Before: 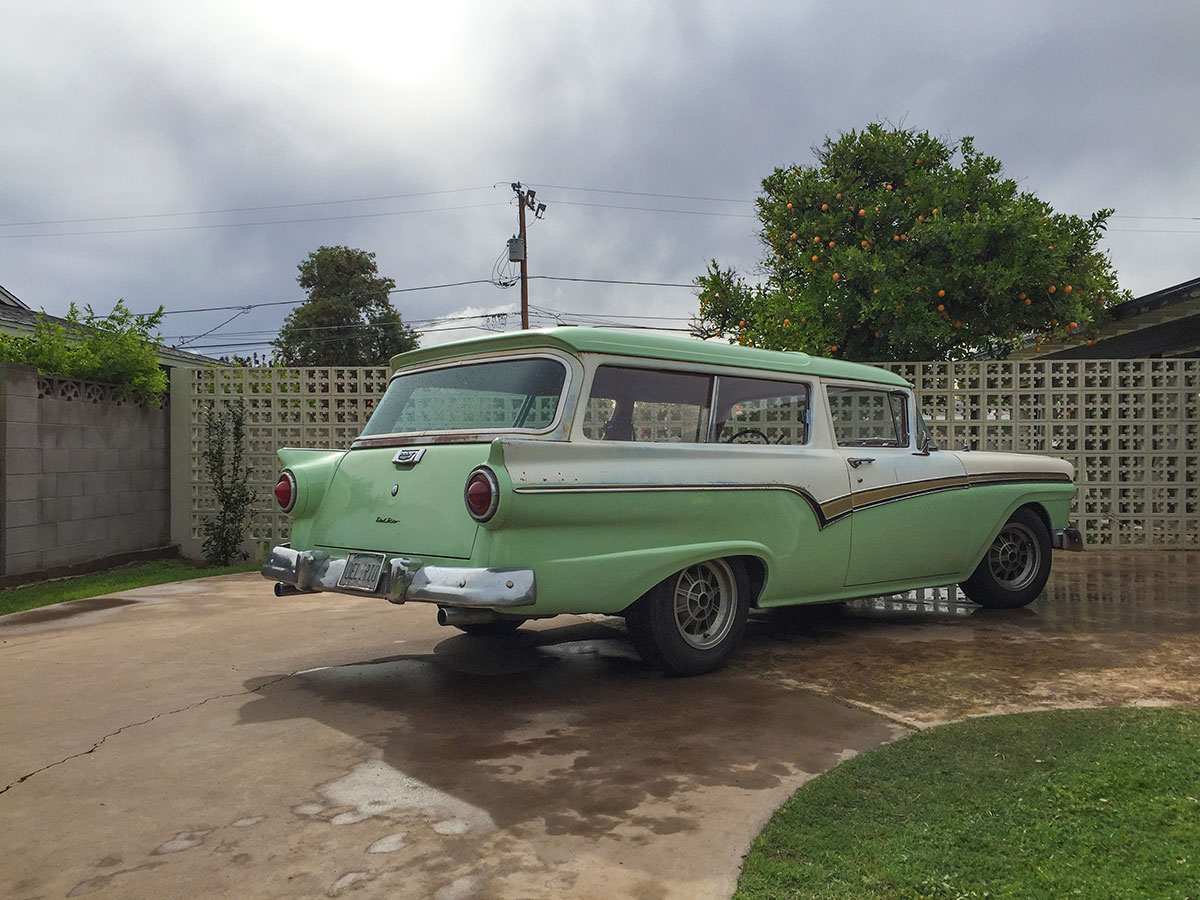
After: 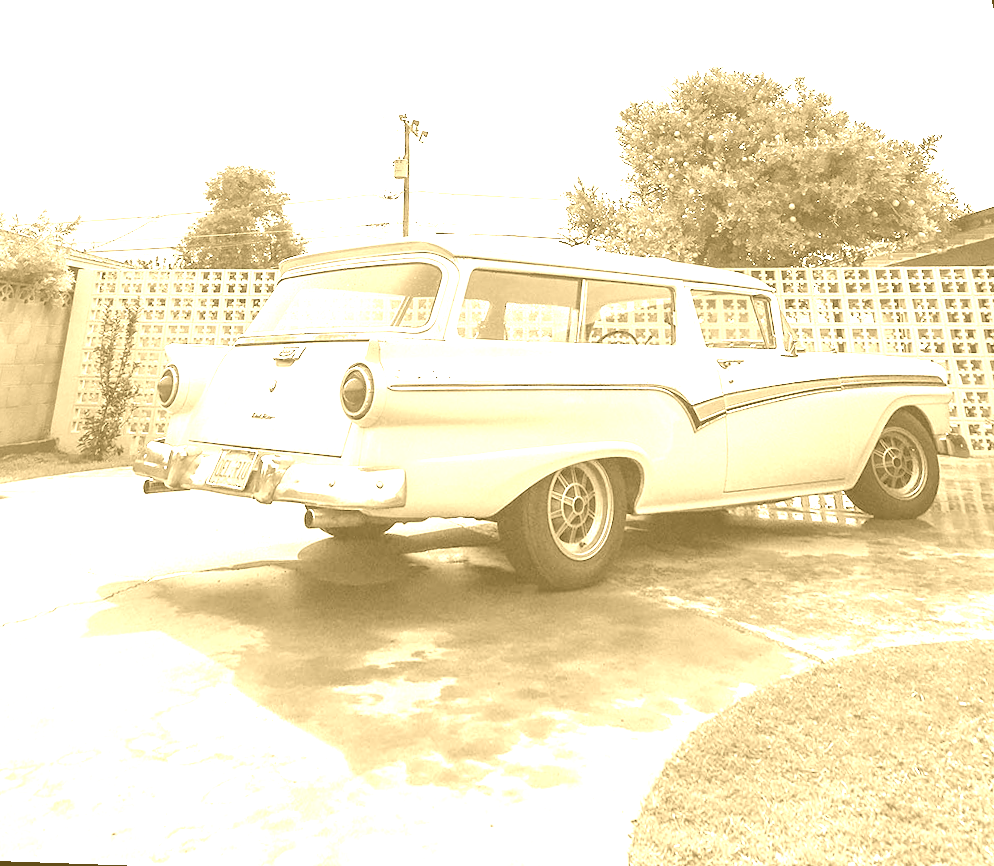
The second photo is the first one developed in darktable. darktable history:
crop: top 1.049%, right 0.001%
colorize: hue 36°, source mix 100%
color balance: mode lift, gamma, gain (sRGB), lift [1.04, 1, 1, 0.97], gamma [1.01, 1, 1, 0.97], gain [0.96, 1, 1, 0.97]
rotate and perspective: rotation 0.72°, lens shift (vertical) -0.352, lens shift (horizontal) -0.051, crop left 0.152, crop right 0.859, crop top 0.019, crop bottom 0.964
exposure: black level correction 0, exposure 2.088 EV, compensate exposure bias true, compensate highlight preservation false
